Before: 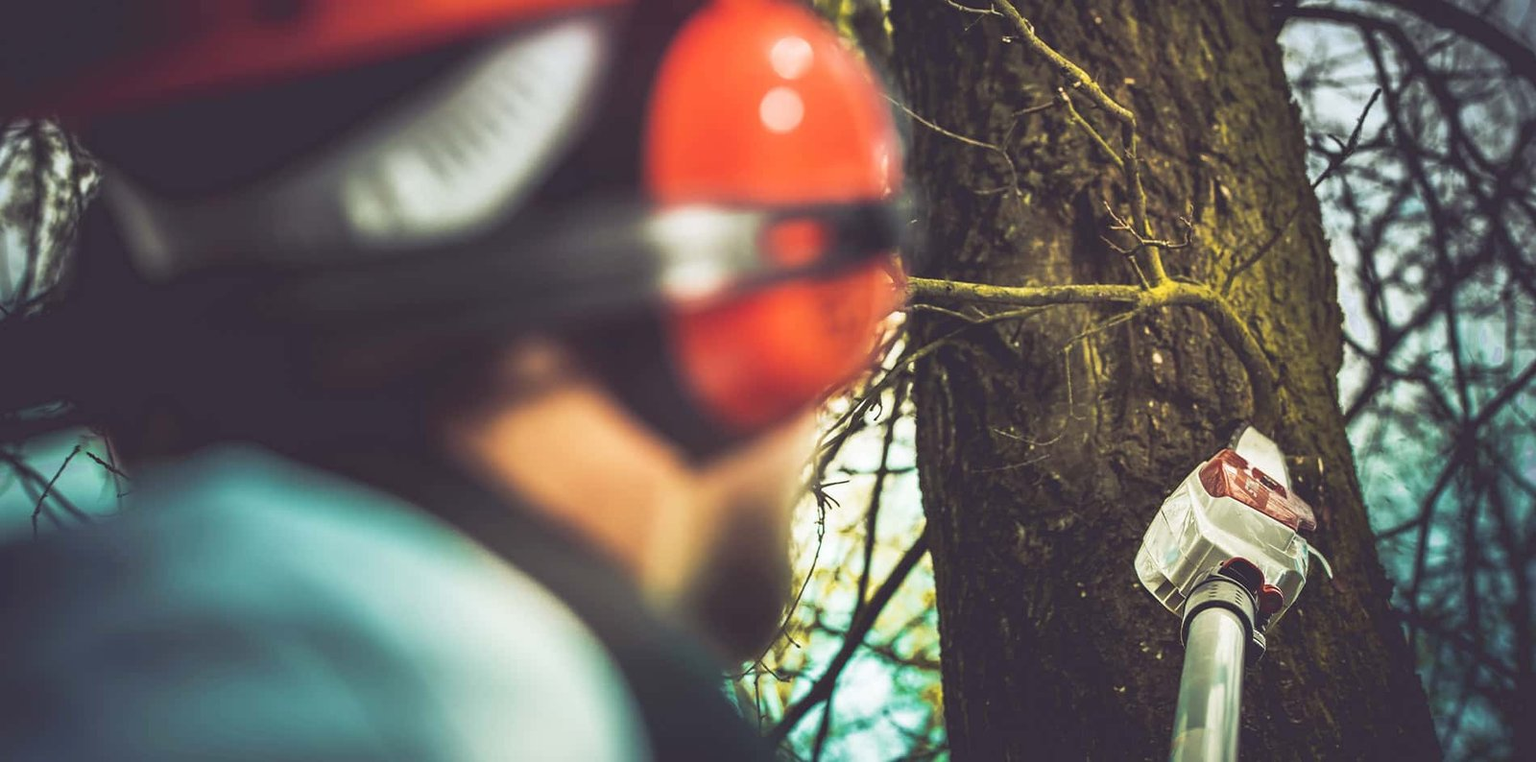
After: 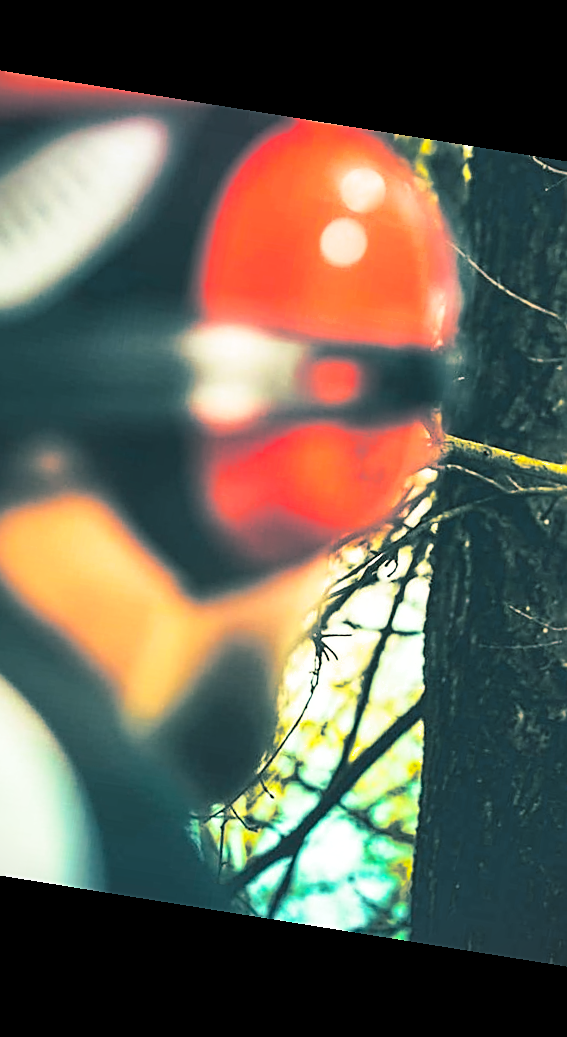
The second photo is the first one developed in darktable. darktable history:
rotate and perspective: rotation 9.12°, automatic cropping off
sharpen: on, module defaults
shadows and highlights: on, module defaults
exposure: black level correction 0.002, exposure 0.15 EV, compensate highlight preservation false
crop: left 33.36%, right 33.36%
contrast brightness saturation: contrast 0.4, brightness 0.1, saturation 0.21
vignetting: on, module defaults
split-toning: shadows › hue 186.43°, highlights › hue 49.29°, compress 30.29%
